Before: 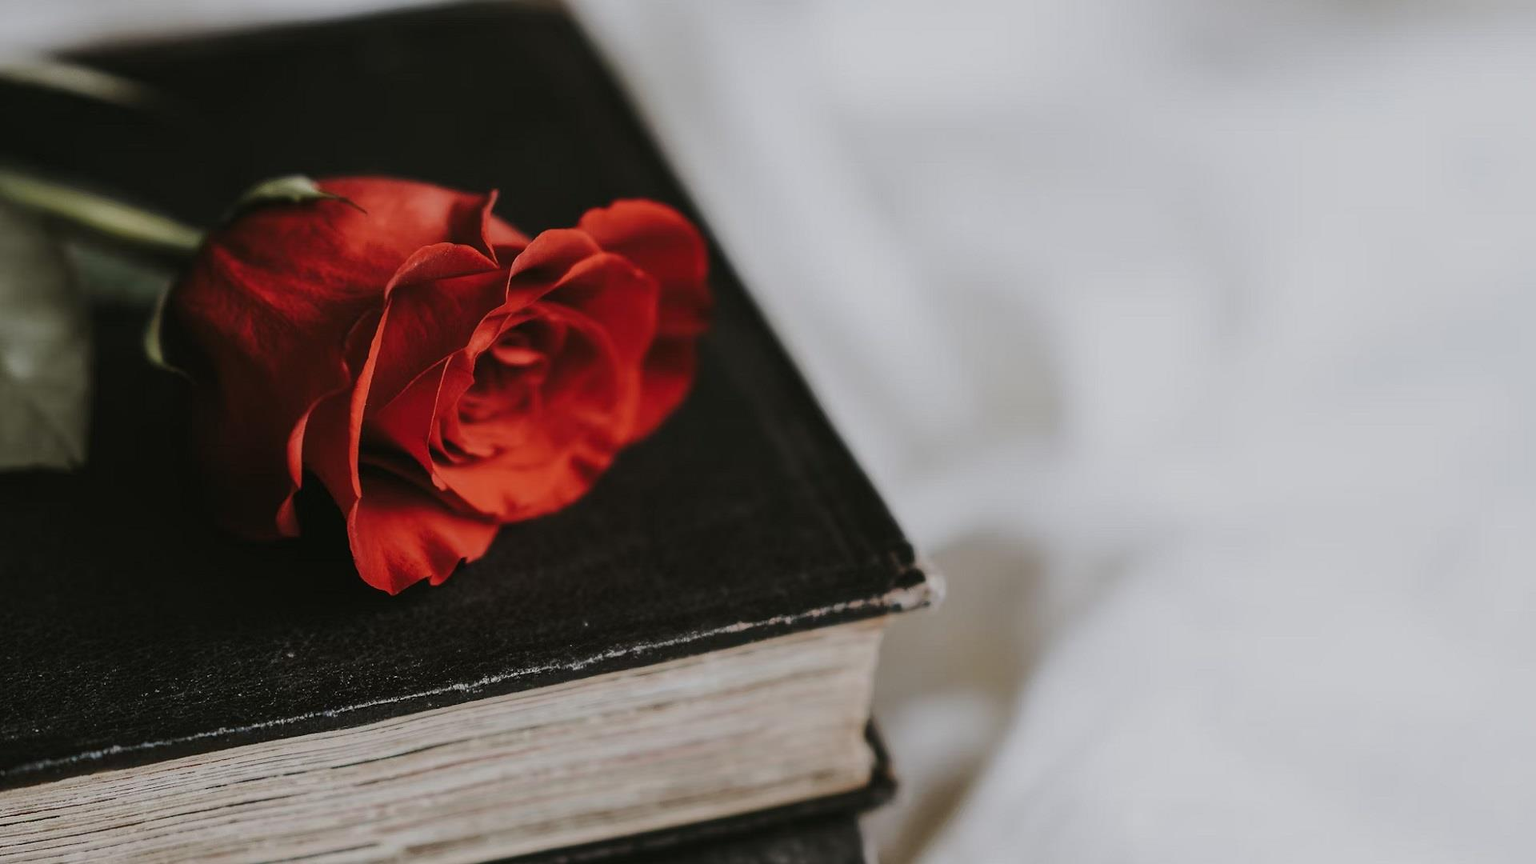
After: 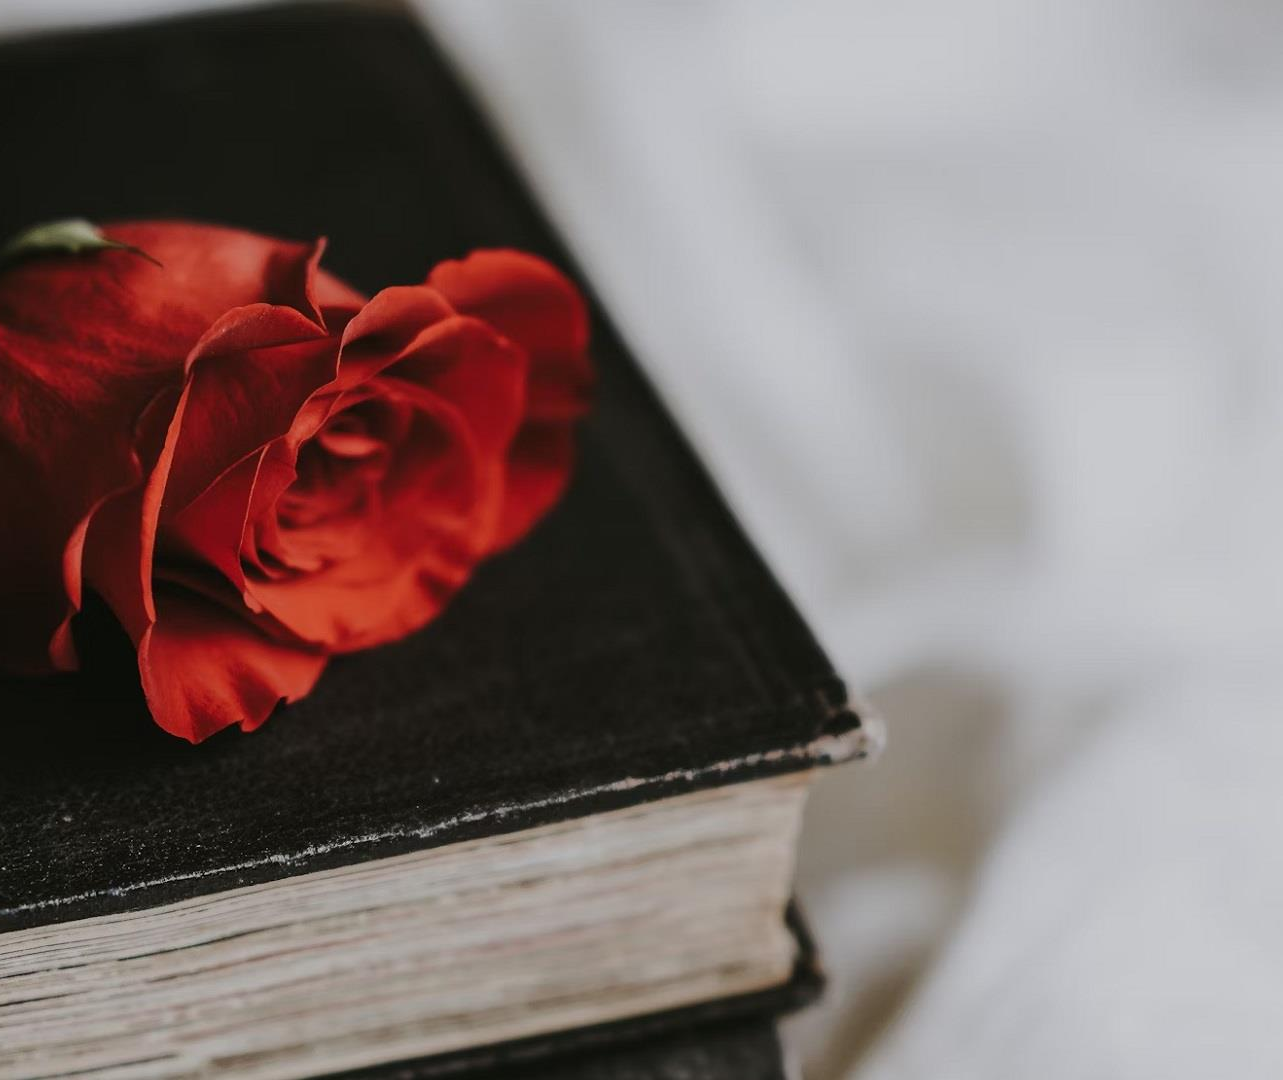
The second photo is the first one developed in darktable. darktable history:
crop: left 15.43%, right 17.739%
